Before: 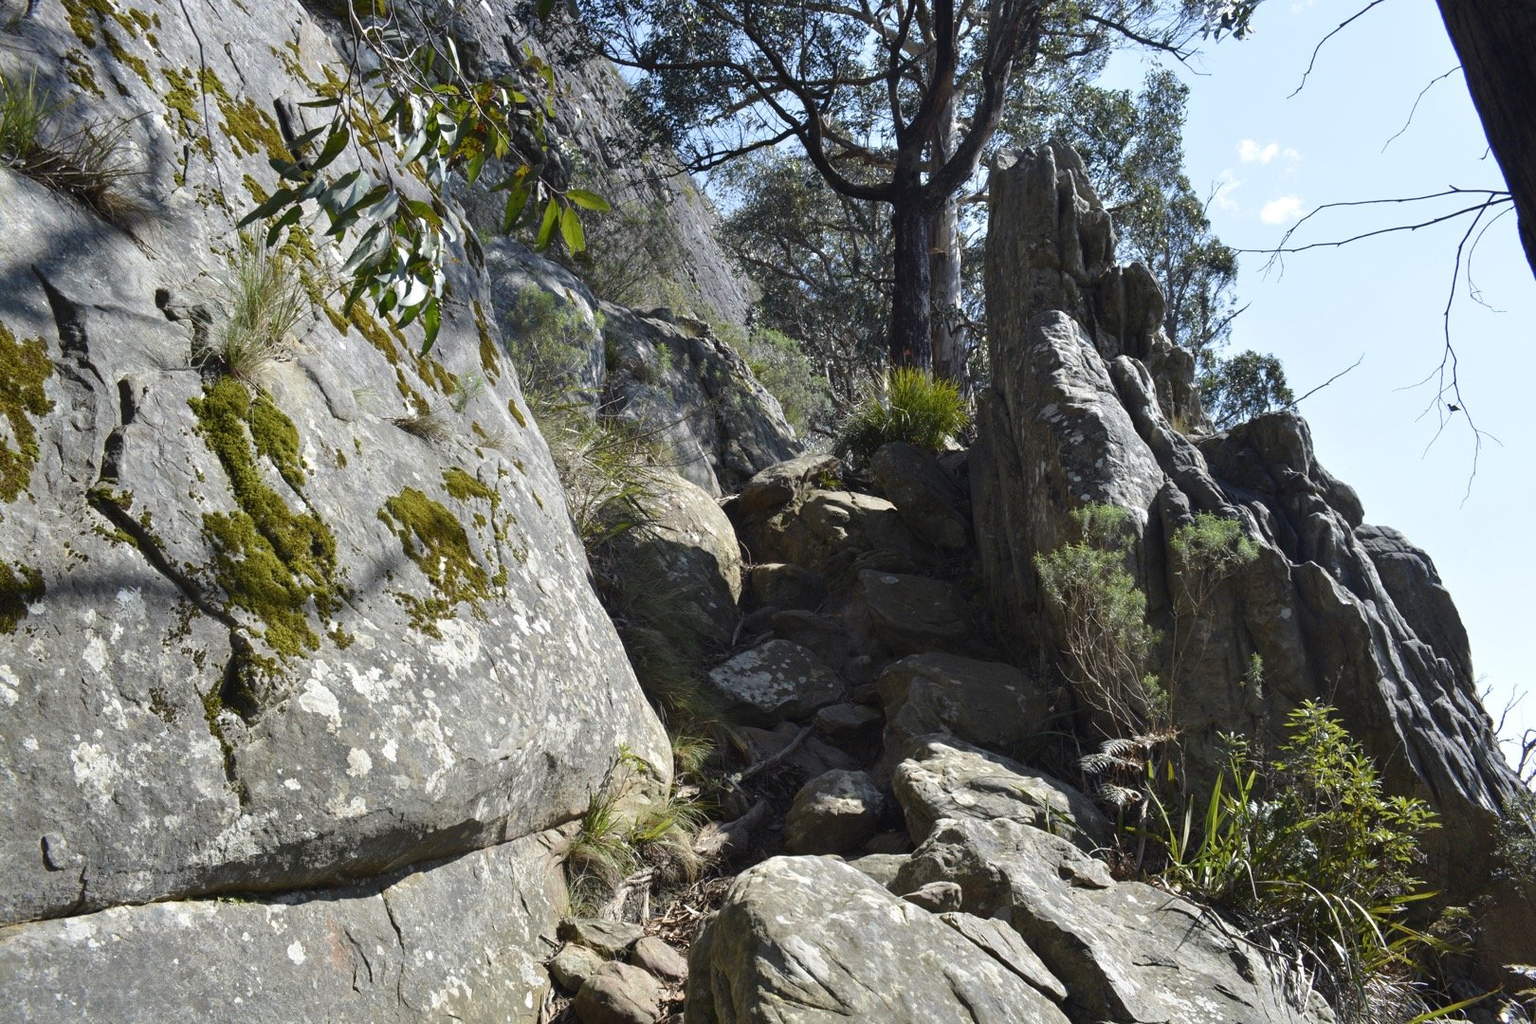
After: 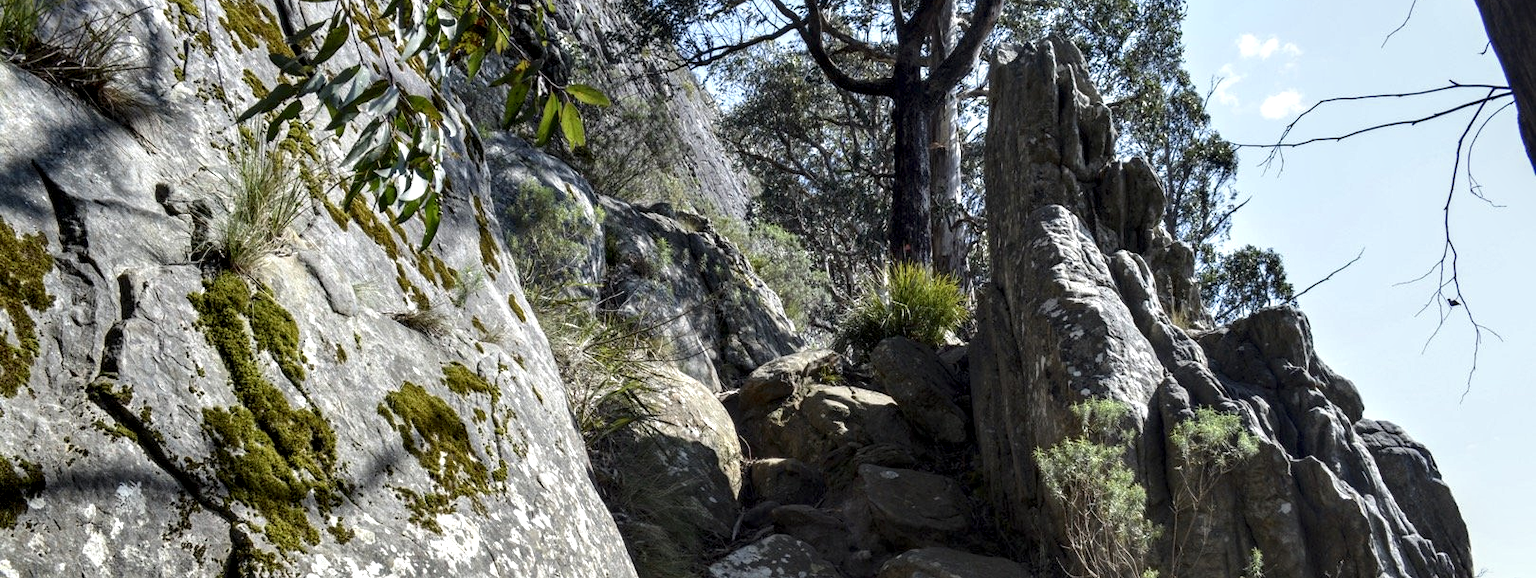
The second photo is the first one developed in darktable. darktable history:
crop and rotate: top 10.447%, bottom 33.056%
local contrast: highlights 60%, shadows 63%, detail 160%
tone equalizer: on, module defaults
